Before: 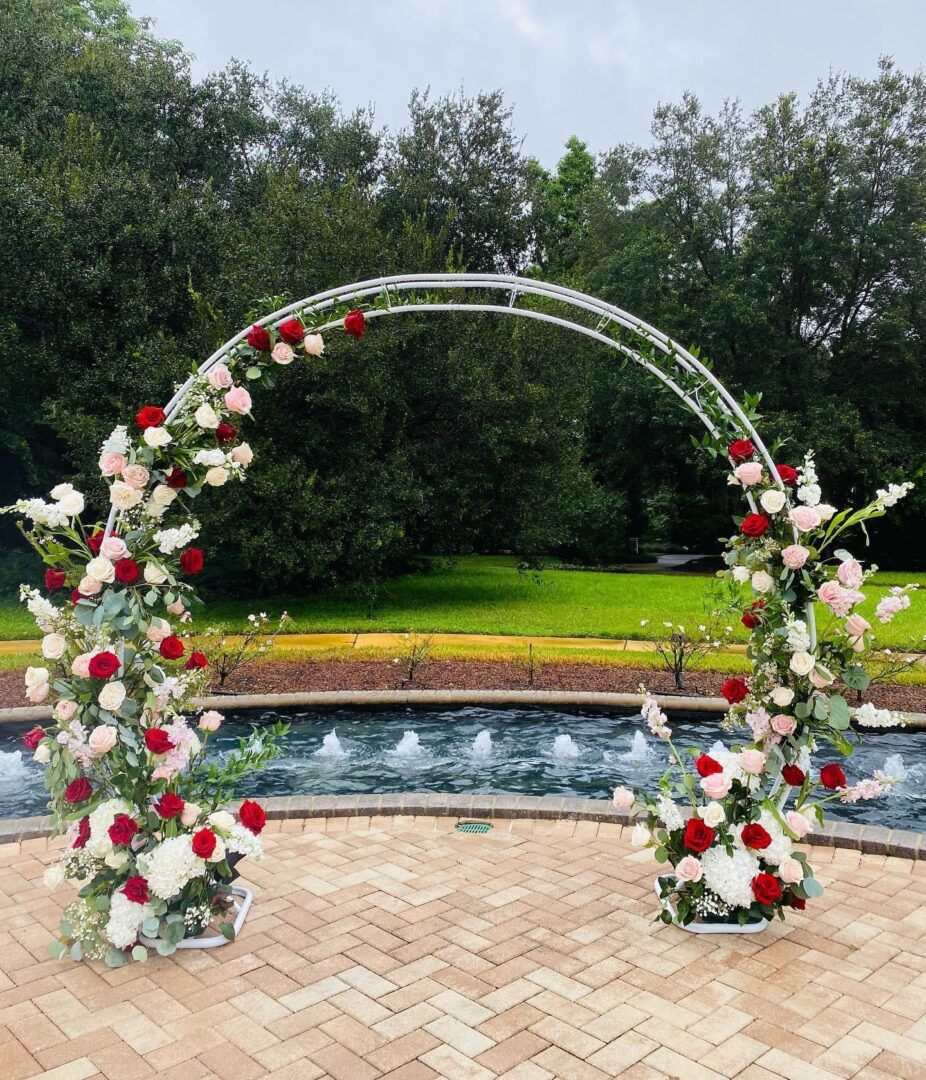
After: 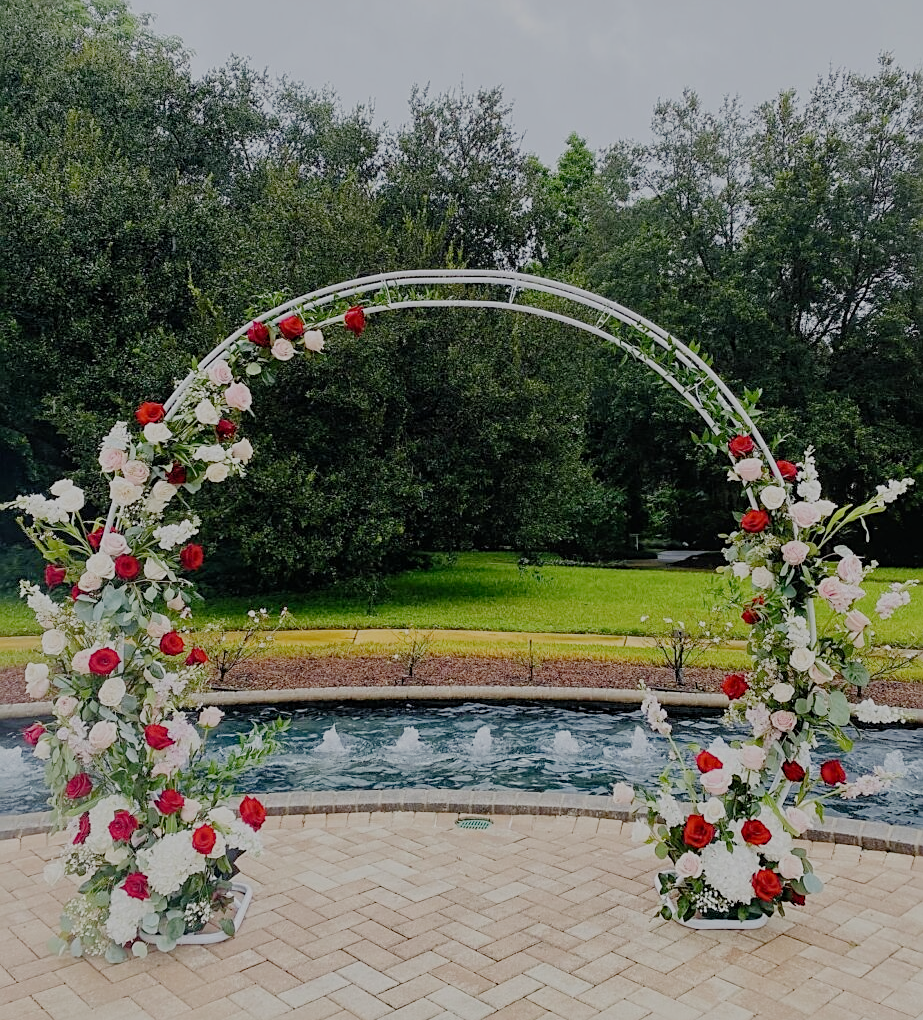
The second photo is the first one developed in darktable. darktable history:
contrast brightness saturation: saturation 0.1
local contrast: highlights 102%, shadows 98%, detail 119%, midtone range 0.2
tone equalizer: -7 EV 0.124 EV
crop: top 0.446%, right 0.26%, bottom 5.069%
filmic rgb: black relative exposure -8.02 EV, white relative exposure 8.05 EV, threshold 5.98 EV, hardness 2.42, latitude 9.45%, contrast 0.722, highlights saturation mix 9.61%, shadows ↔ highlights balance 2.08%, add noise in highlights 0.001, preserve chrominance no, color science v3 (2019), use custom middle-gray values true, iterations of high-quality reconstruction 0, contrast in highlights soft, enable highlight reconstruction true
exposure: black level correction -0.003, exposure 0.043 EV, compensate exposure bias true, compensate highlight preservation false
sharpen: on, module defaults
